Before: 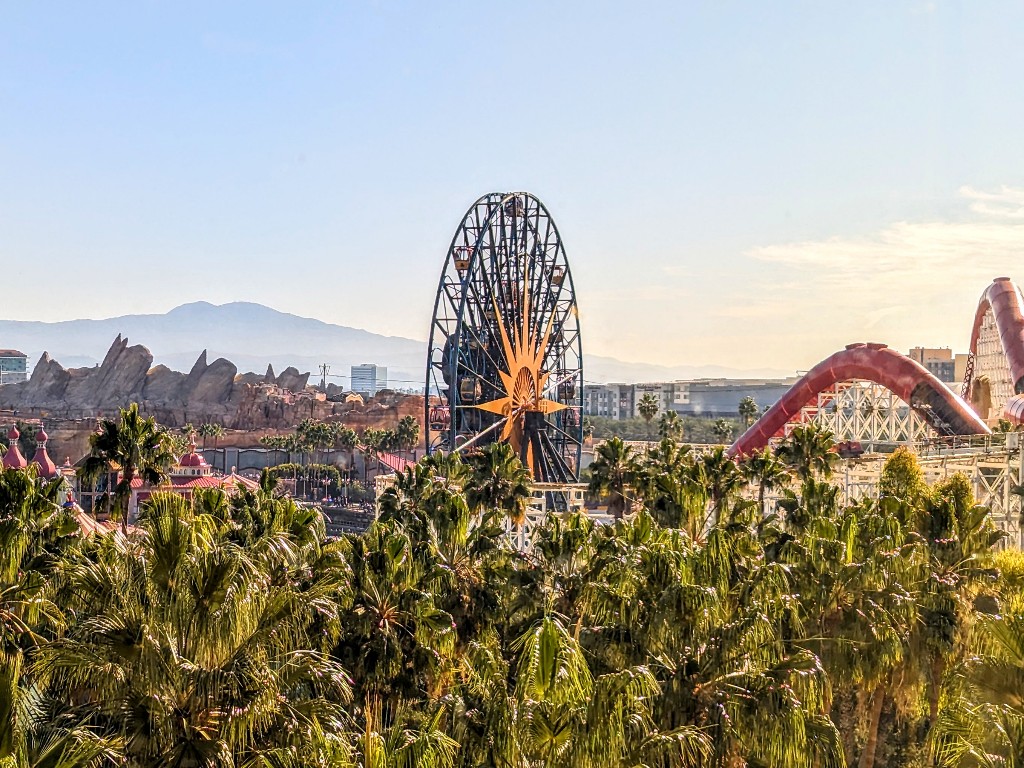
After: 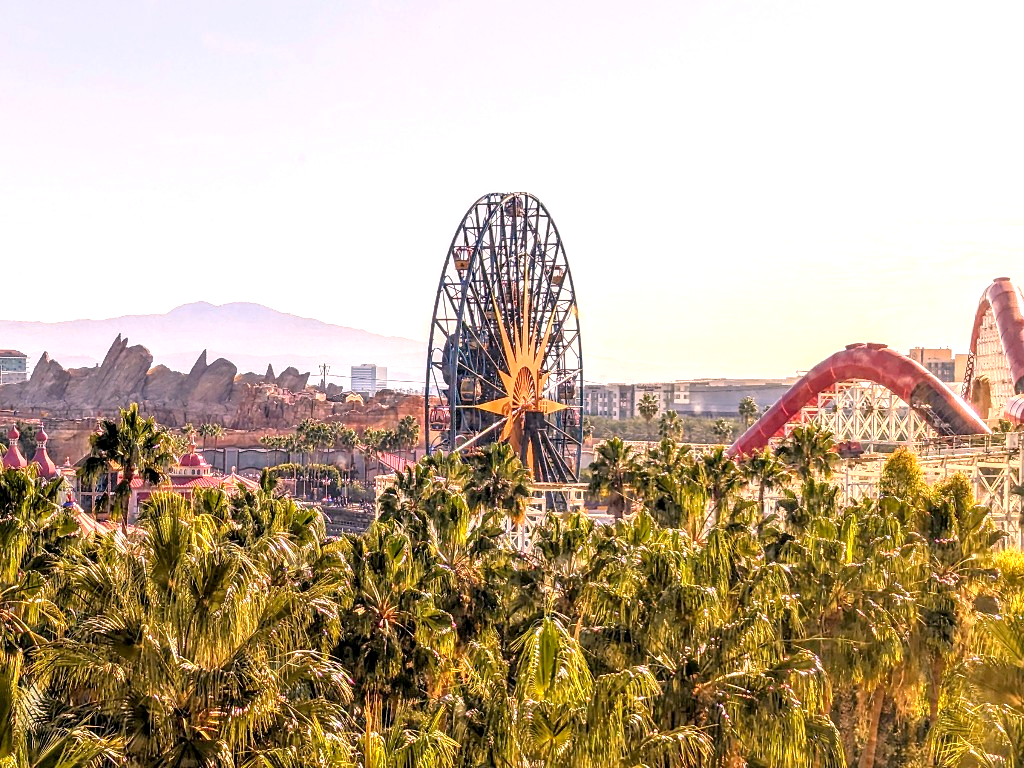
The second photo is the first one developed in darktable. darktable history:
exposure: black level correction 0.001, exposure 1.117 EV, compensate highlight preservation false
tone equalizer: -8 EV -0.002 EV, -7 EV 0.004 EV, -6 EV -0.023 EV, -5 EV 0.017 EV, -4 EV -0.023 EV, -3 EV 0.035 EV, -2 EV -0.059 EV, -1 EV -0.293 EV, +0 EV -0.595 EV
color correction: highlights a* 12.11, highlights b* 5.53
